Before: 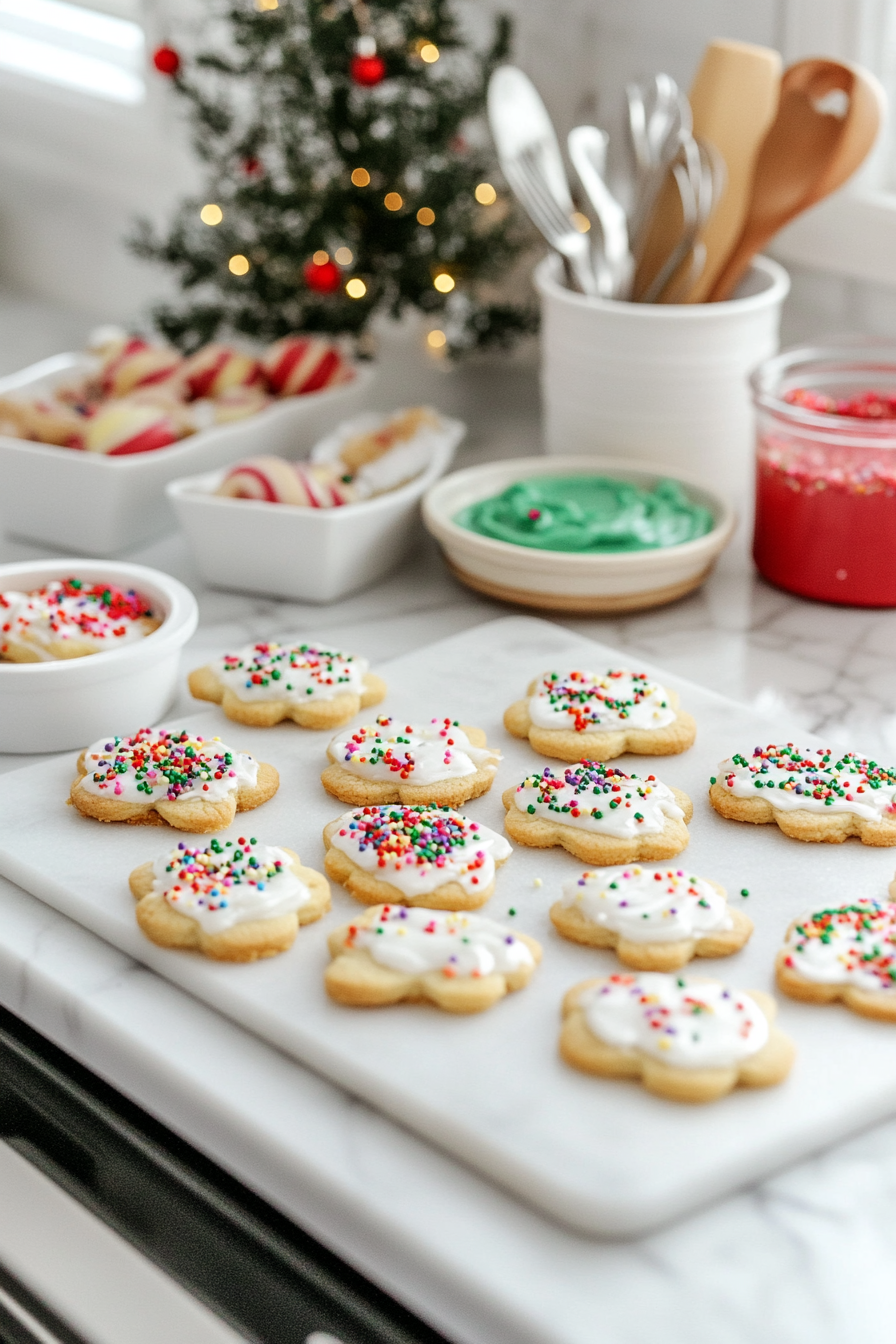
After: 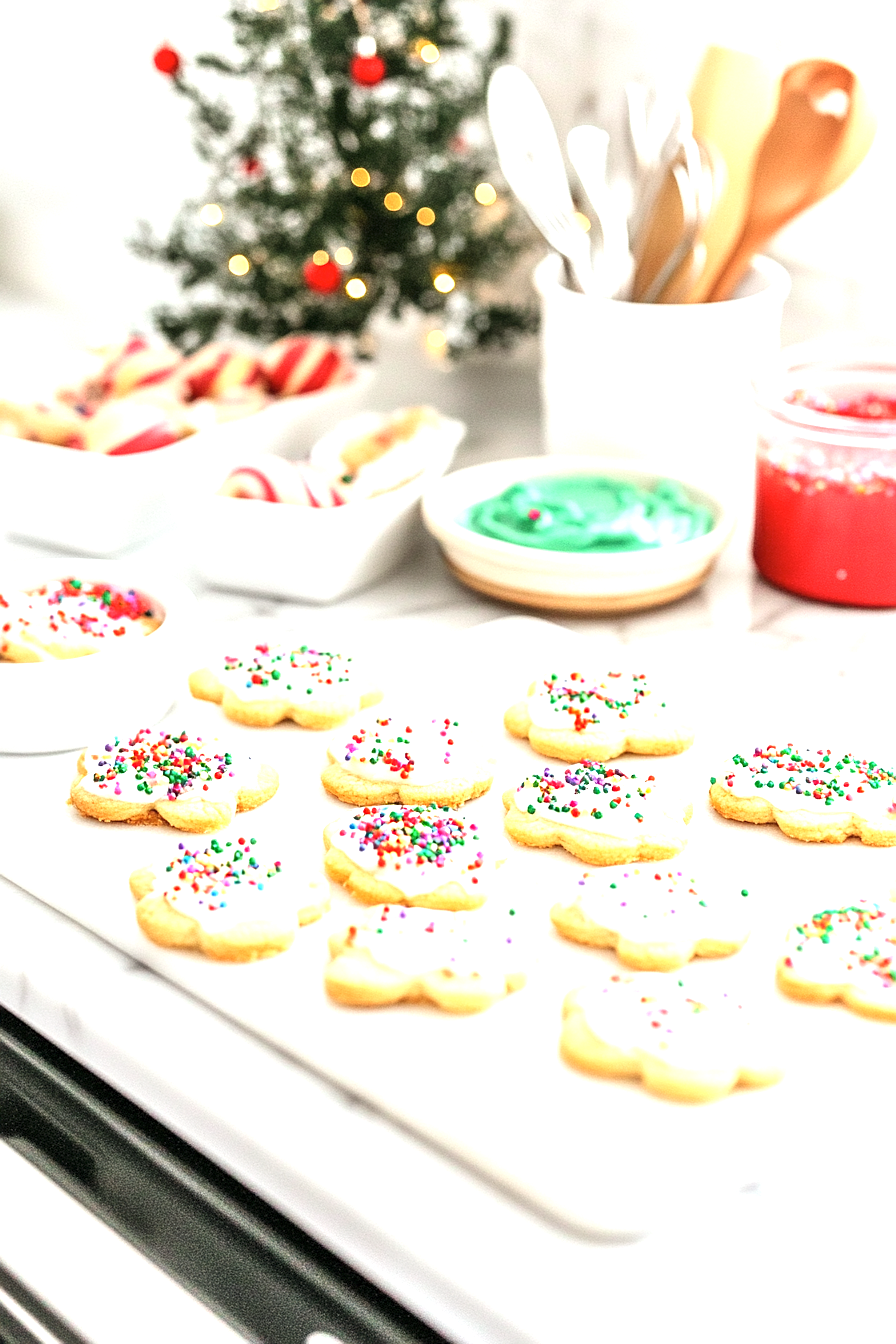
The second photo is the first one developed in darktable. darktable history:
contrast brightness saturation: contrast 0.053, brightness 0.069, saturation 0.008
exposure: exposure 1.476 EV, compensate highlight preservation false
sharpen: amount 0.217
